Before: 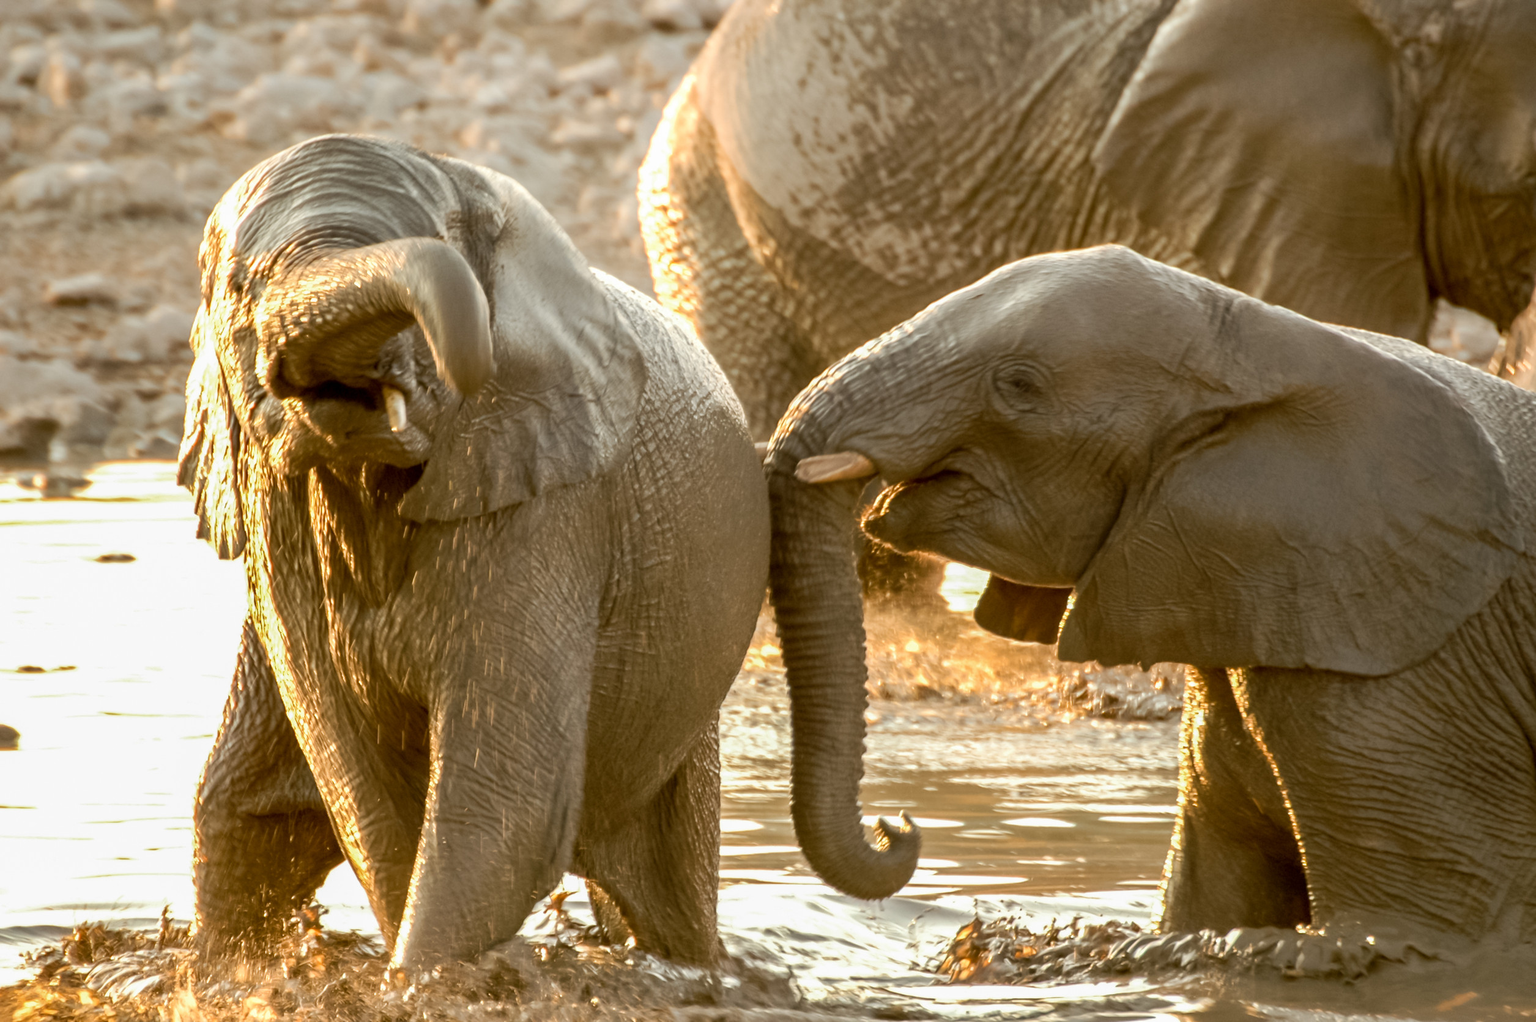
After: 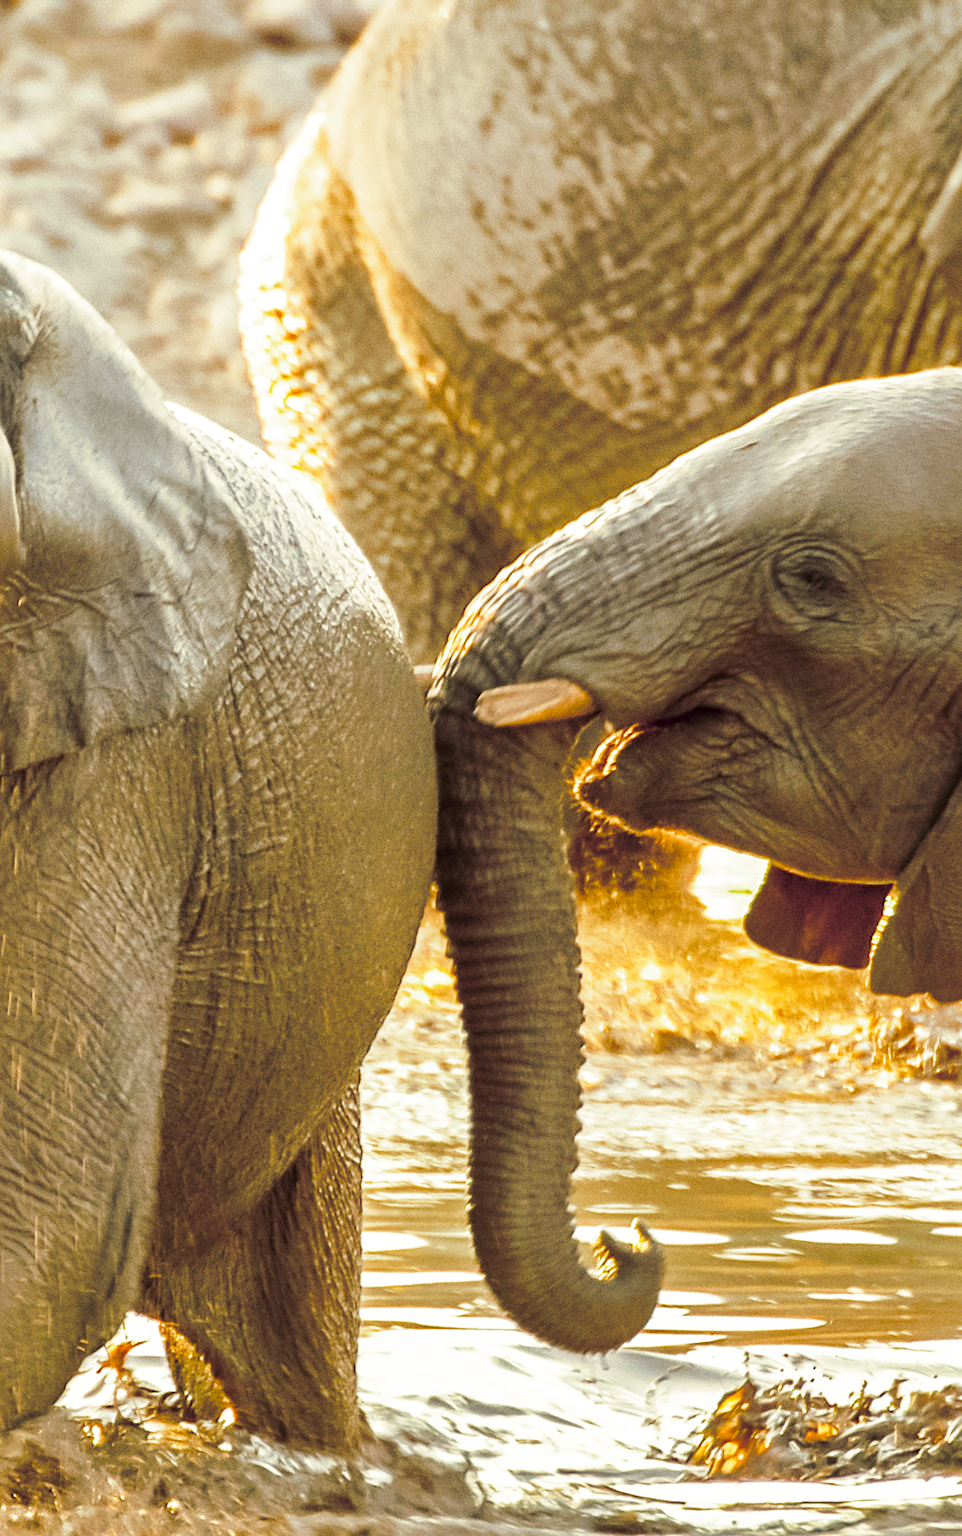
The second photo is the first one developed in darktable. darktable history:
contrast brightness saturation: brightness -0.02, saturation 0.35
sharpen: on, module defaults
white balance: red 0.974, blue 1.044
shadows and highlights: on, module defaults
grain: strength 26%
base curve: curves: ch0 [(0, 0) (0.028, 0.03) (0.121, 0.232) (0.46, 0.748) (0.859, 0.968) (1, 1)], preserve colors none
crop: left 31.229%, right 27.105%
split-toning: shadows › hue 216°, shadows › saturation 1, highlights › hue 57.6°, balance -33.4
